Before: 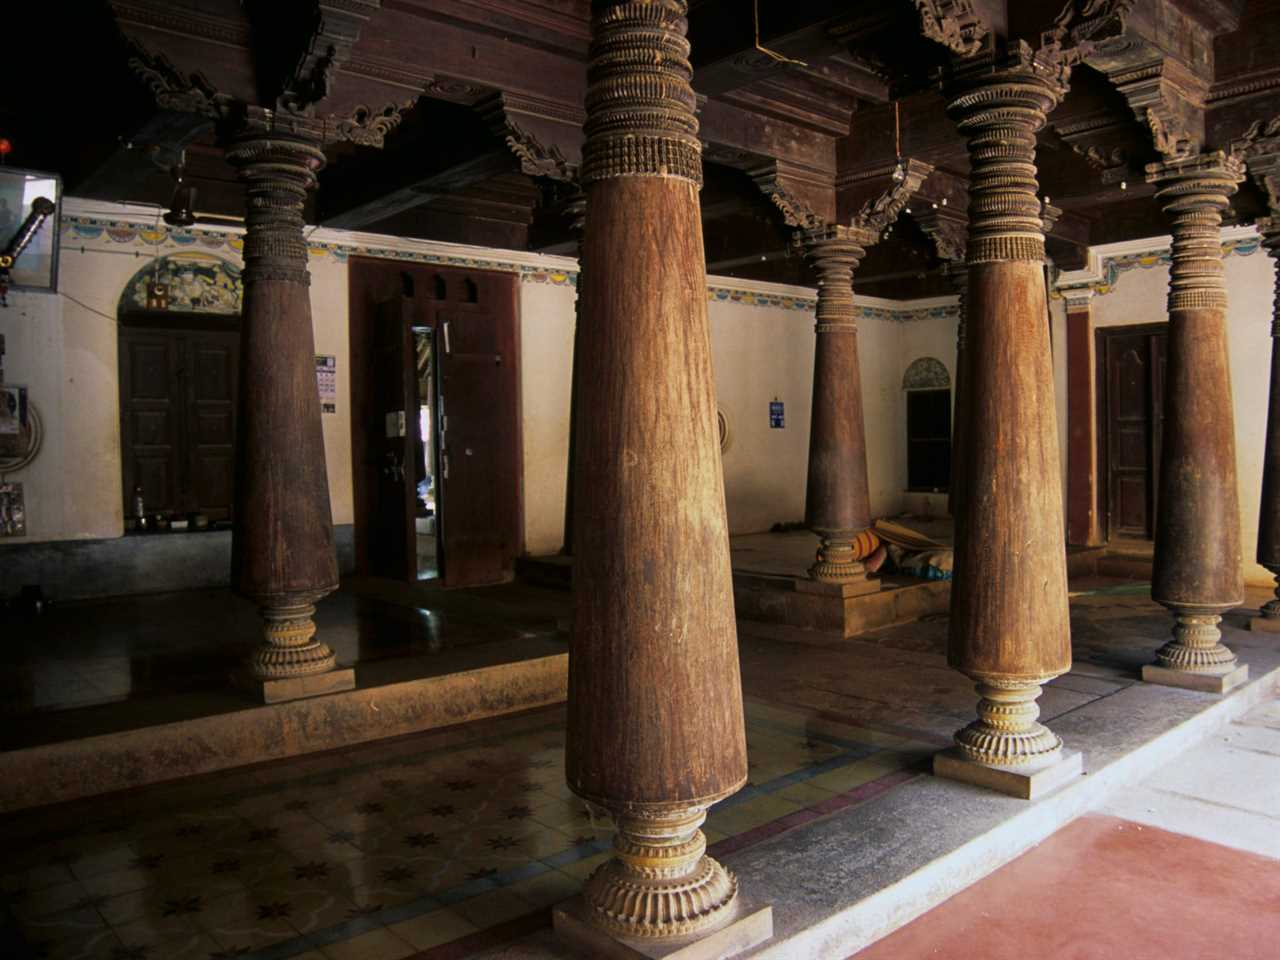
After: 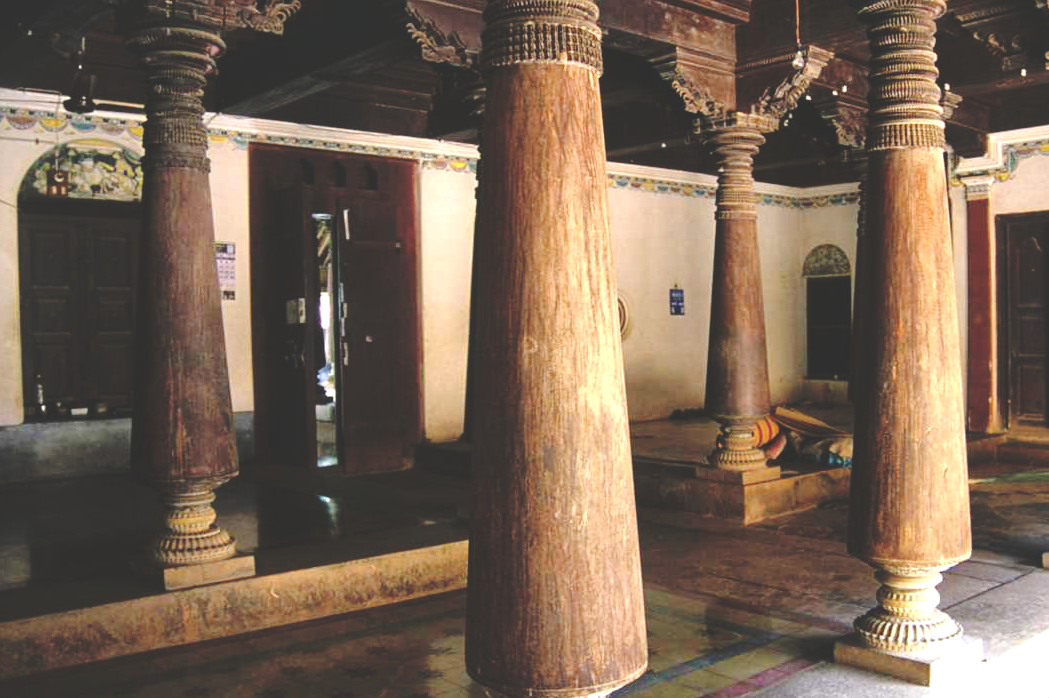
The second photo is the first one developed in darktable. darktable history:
crop: left 7.856%, top 11.836%, right 10.12%, bottom 15.387%
local contrast: mode bilateral grid, contrast 20, coarseness 50, detail 120%, midtone range 0.2
exposure: black level correction -0.005, exposure 1 EV, compensate highlight preservation false
base curve: curves: ch0 [(0, 0.024) (0.055, 0.065) (0.121, 0.166) (0.236, 0.319) (0.693, 0.726) (1, 1)], preserve colors none
